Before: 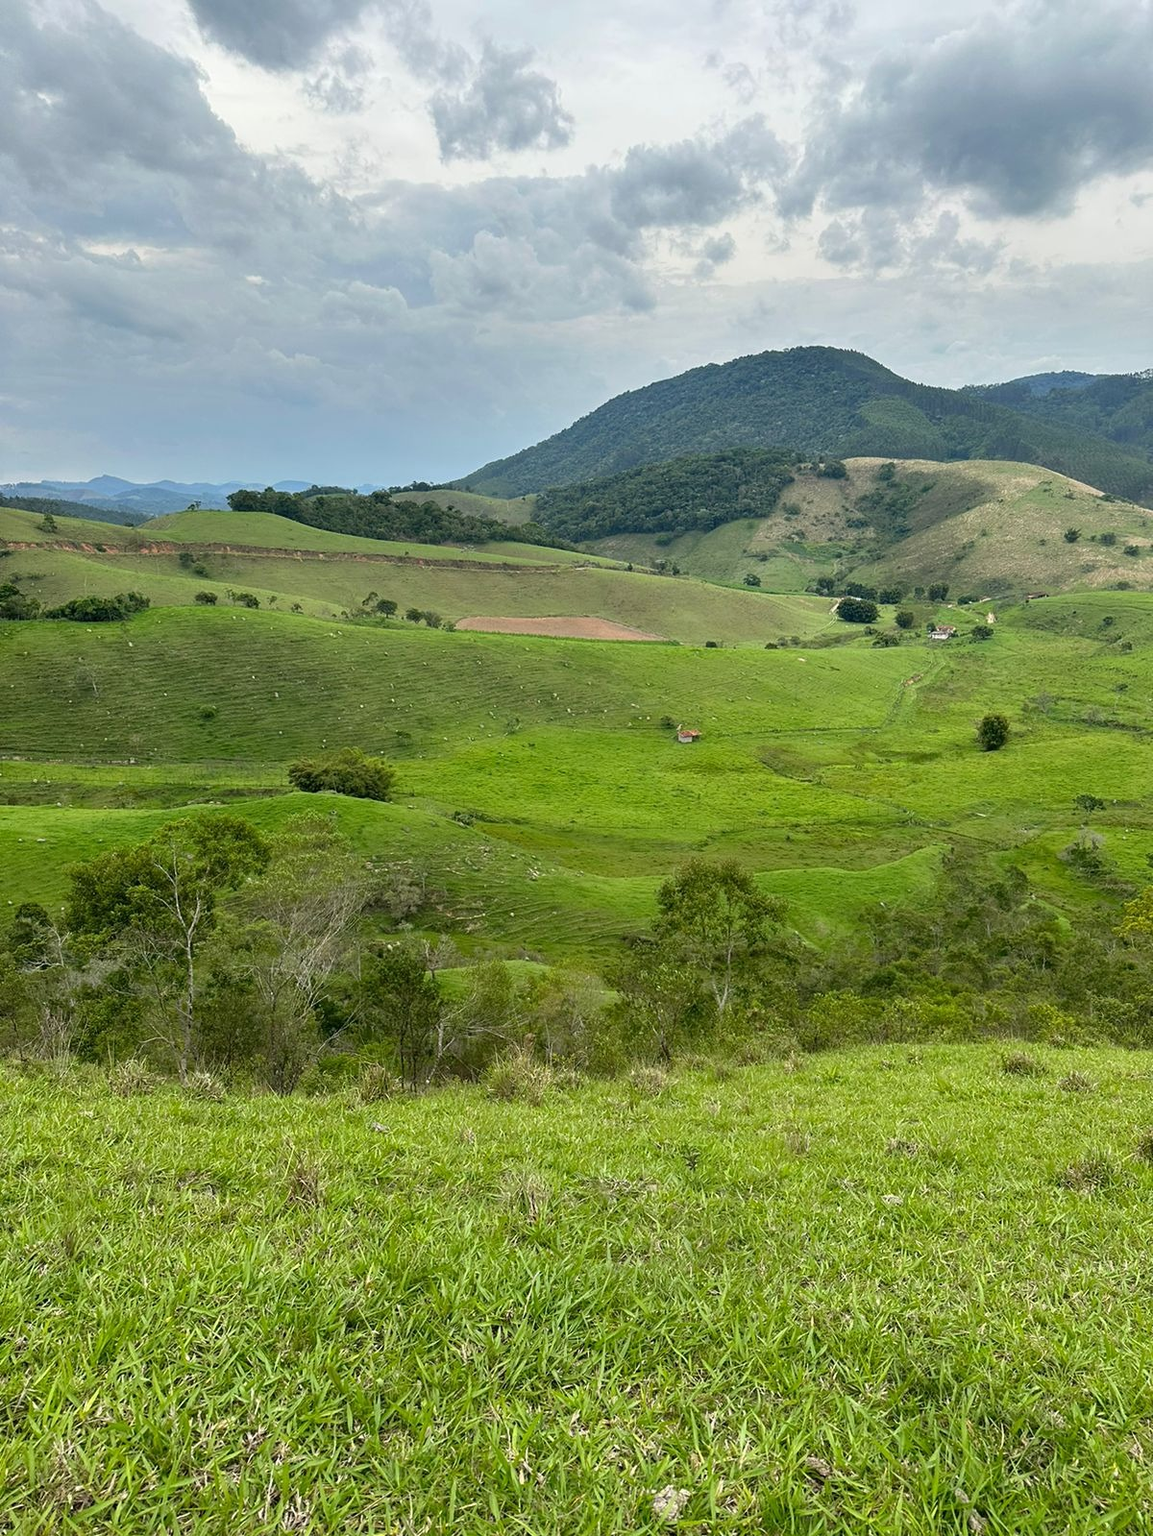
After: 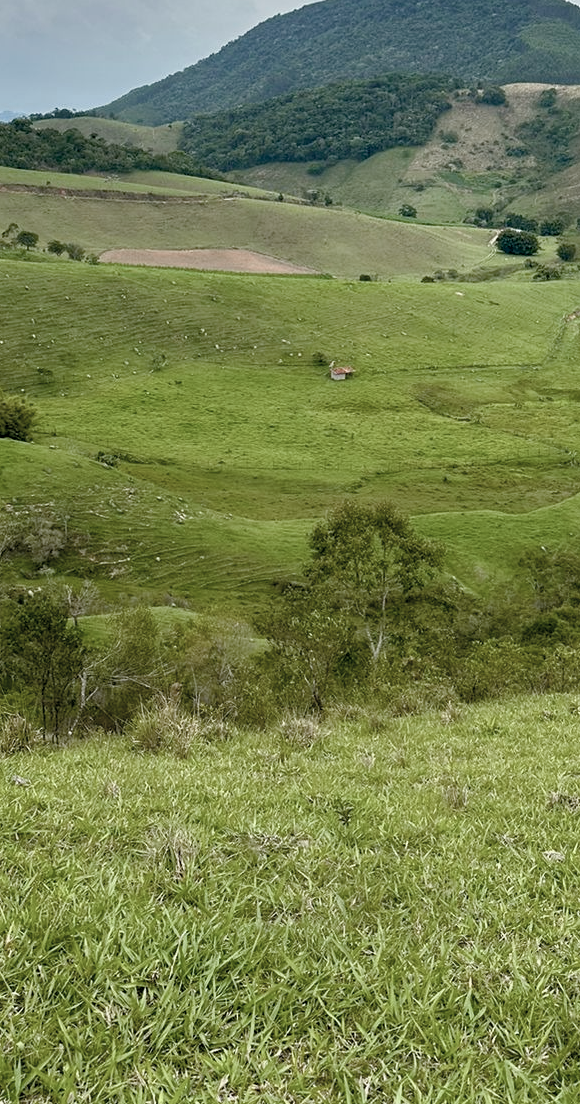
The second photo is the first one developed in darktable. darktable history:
crop: left 31.315%, top 24.629%, right 20.279%, bottom 6.286%
color balance rgb: shadows lift › luminance 0.77%, shadows lift › chroma 0.226%, shadows lift › hue 18.8°, global offset › luminance -0.506%, perceptual saturation grading › global saturation 20%, perceptual saturation grading › highlights -25.859%, perceptual saturation grading › shadows 49.283%, global vibrance 9.853%
color zones: curves: ch0 [(0, 0.559) (0.153, 0.551) (0.229, 0.5) (0.429, 0.5) (0.571, 0.5) (0.714, 0.5) (0.857, 0.5) (1, 0.559)]; ch1 [(0, 0.417) (0.112, 0.336) (0.213, 0.26) (0.429, 0.34) (0.571, 0.35) (0.683, 0.331) (0.857, 0.344) (1, 0.417)]
